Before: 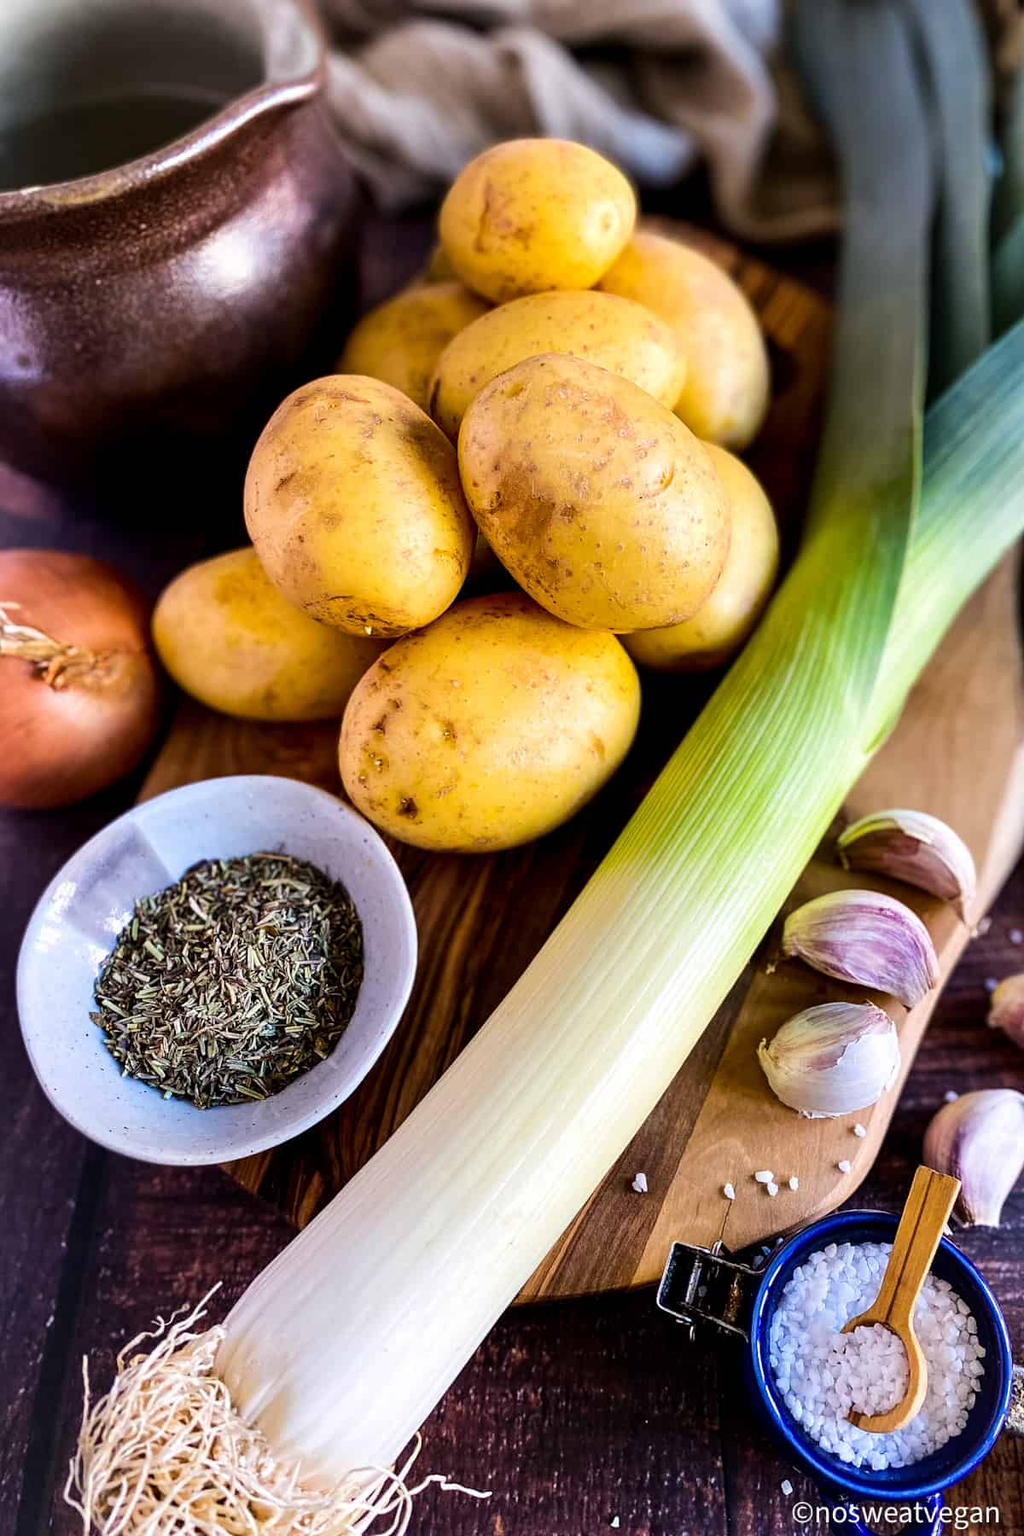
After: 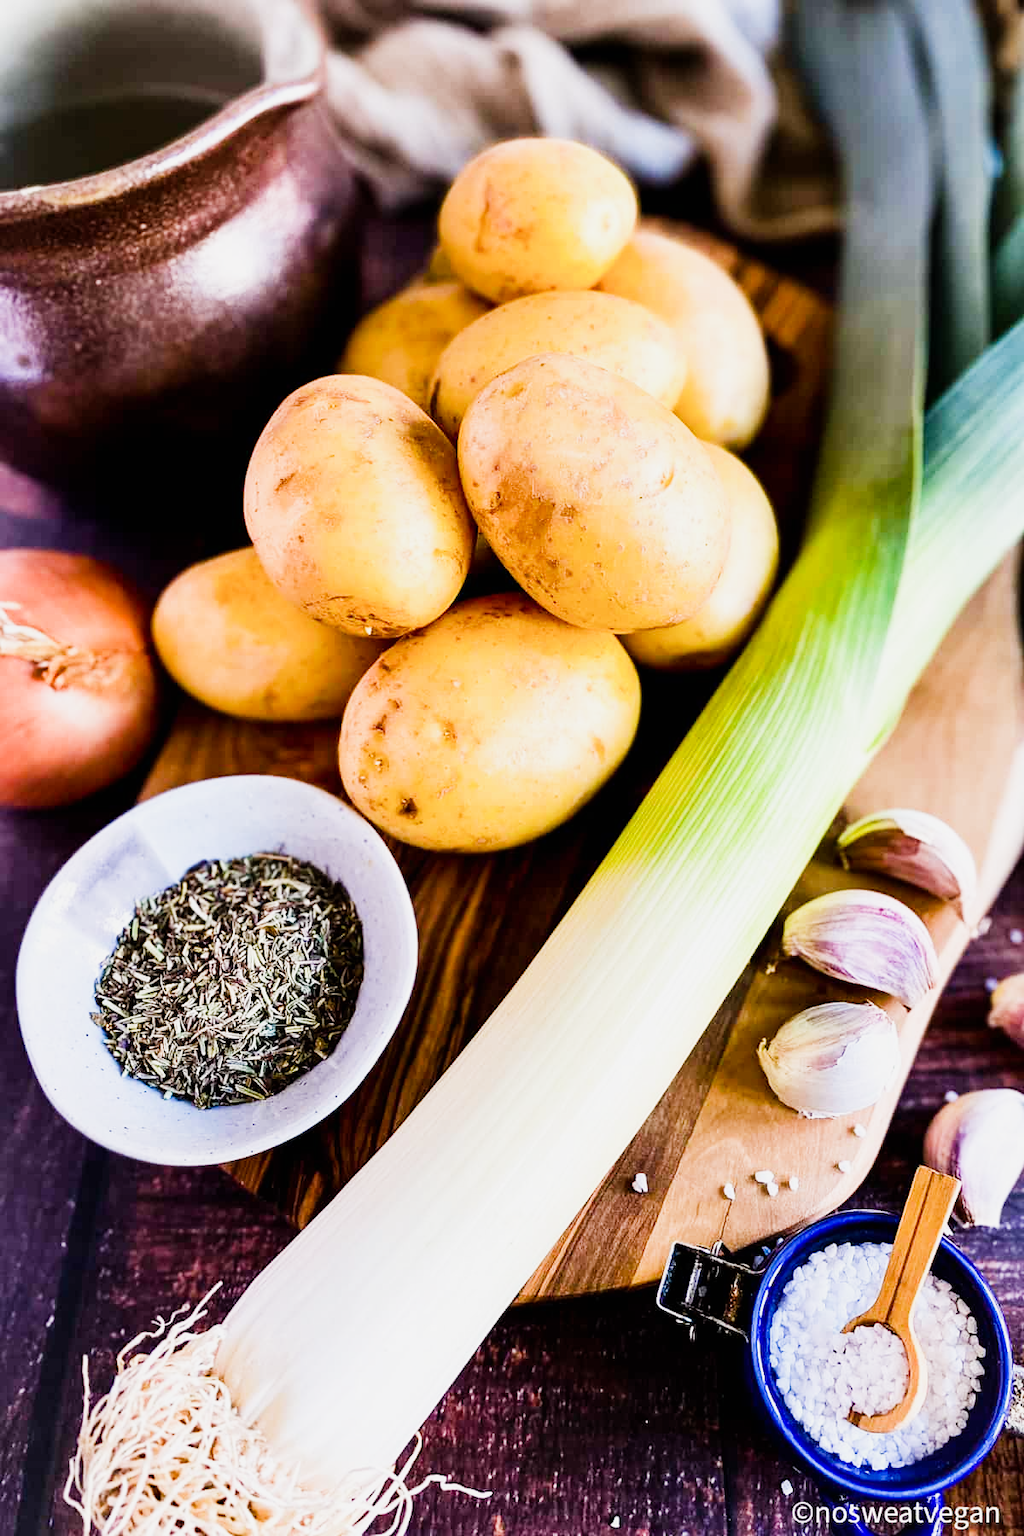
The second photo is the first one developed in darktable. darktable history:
exposure: black level correction 0, exposure 1.1 EV, compensate exposure bias true, compensate highlight preservation false
sigmoid: on, module defaults
